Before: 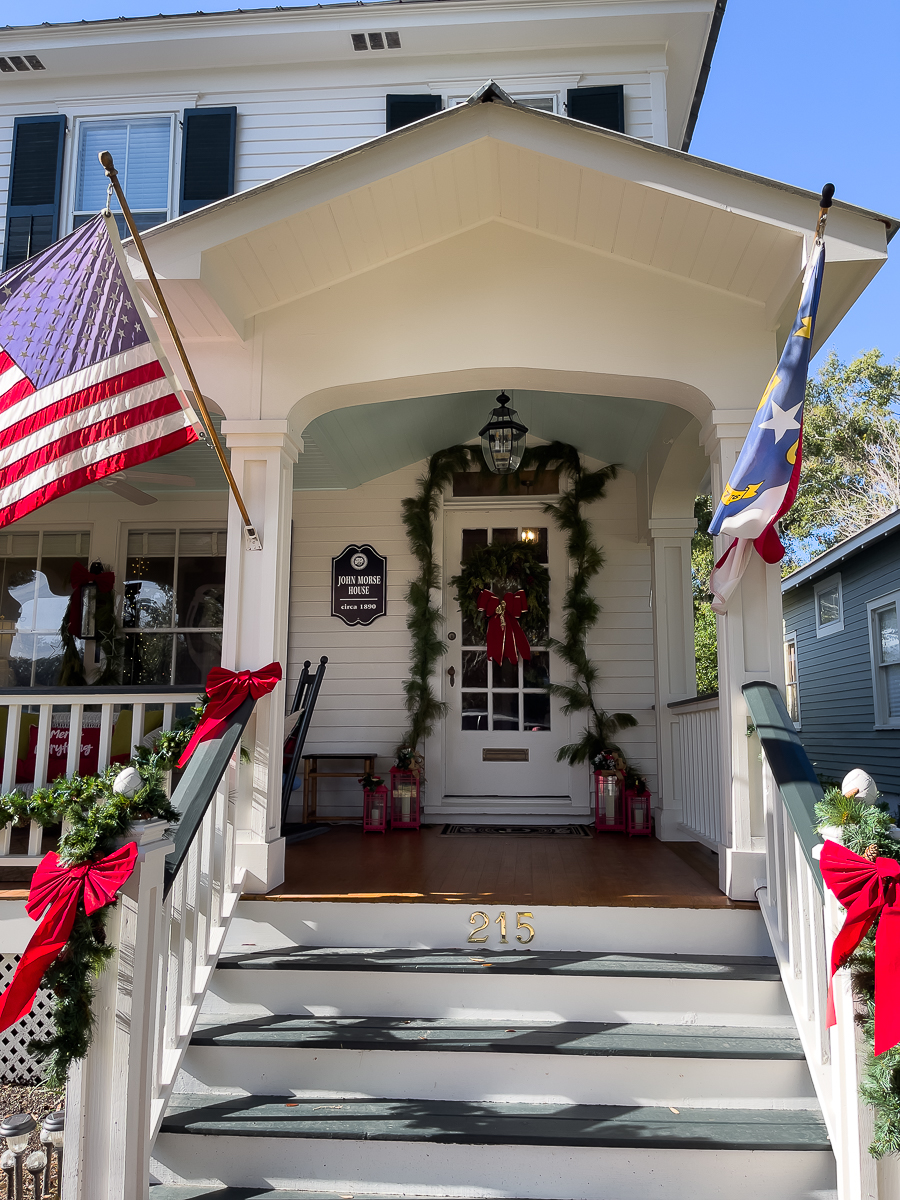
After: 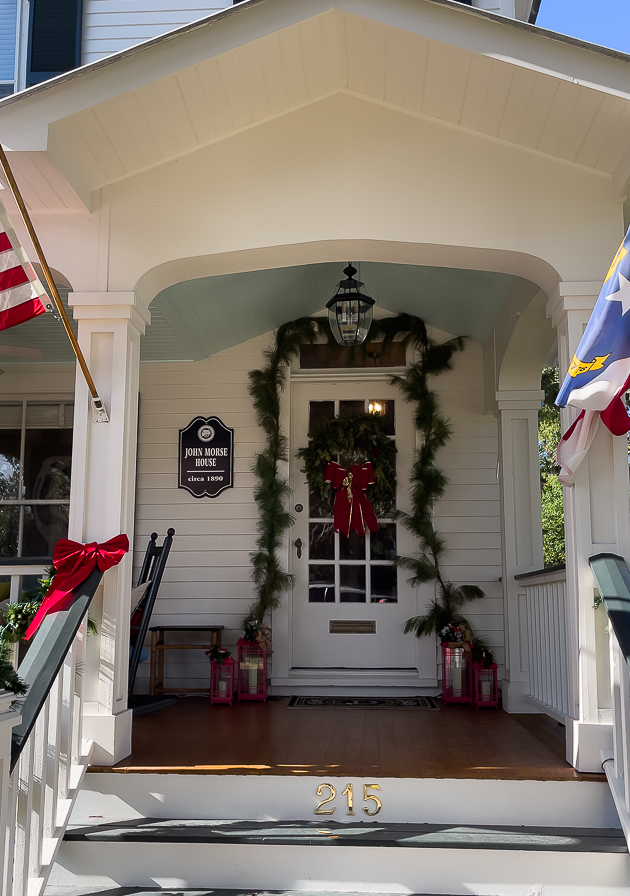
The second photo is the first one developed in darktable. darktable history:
crop and rotate: left 17.019%, top 10.681%, right 12.903%, bottom 14.635%
